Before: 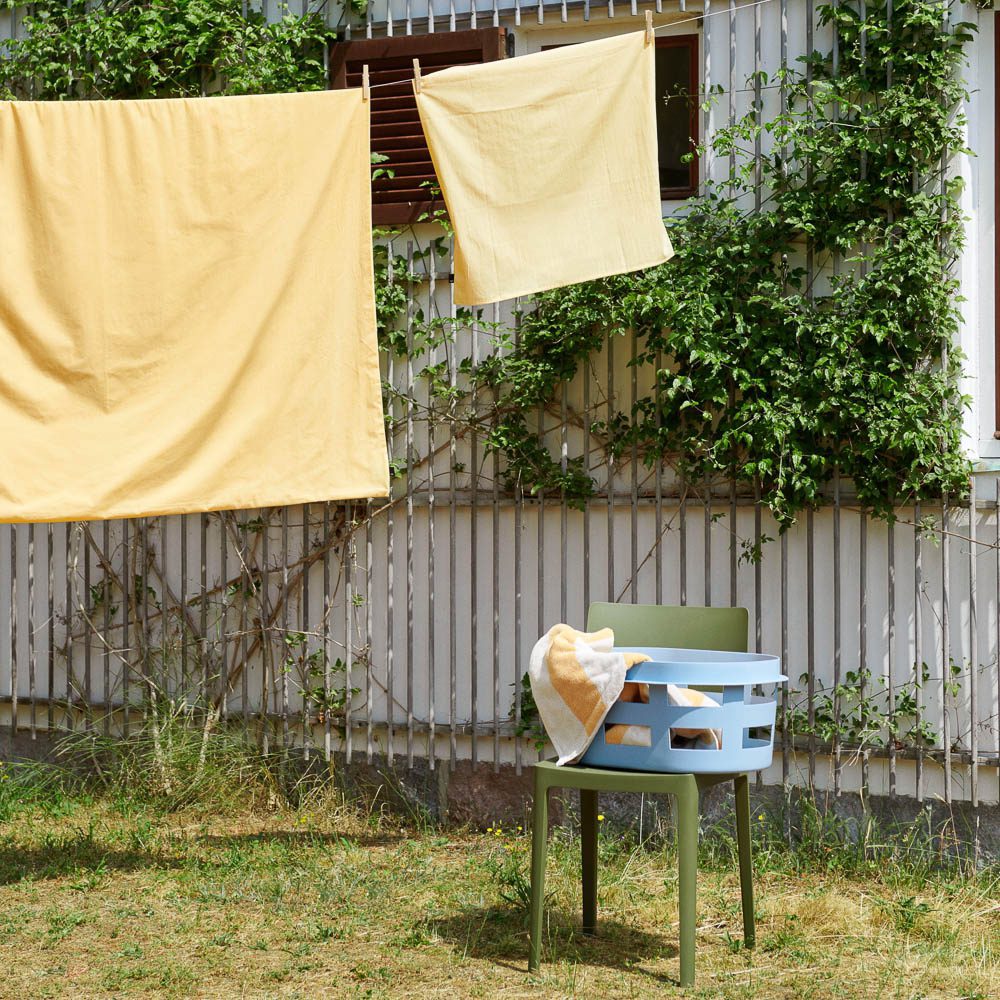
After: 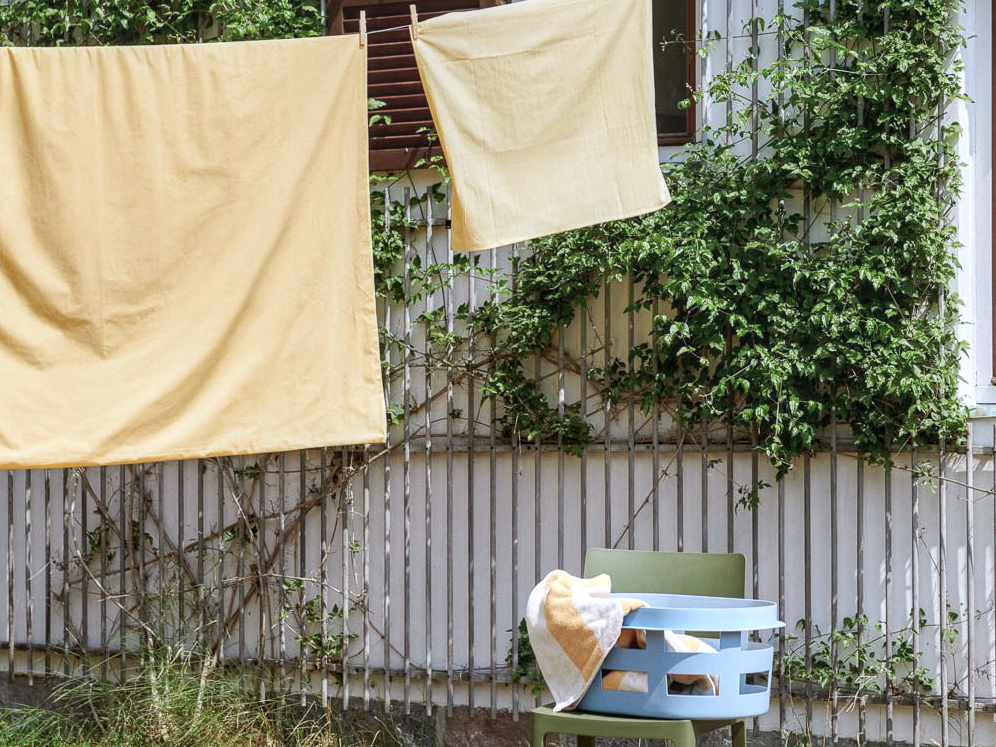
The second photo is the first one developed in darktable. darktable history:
crop: left 0.387%, top 5.469%, bottom 19.809%
contrast brightness saturation: contrast -0.15, brightness 0.05, saturation -0.12
local contrast: detail 150%
color calibration: illuminant as shot in camera, x 0.358, y 0.373, temperature 4628.91 K
white balance: red 1, blue 1
